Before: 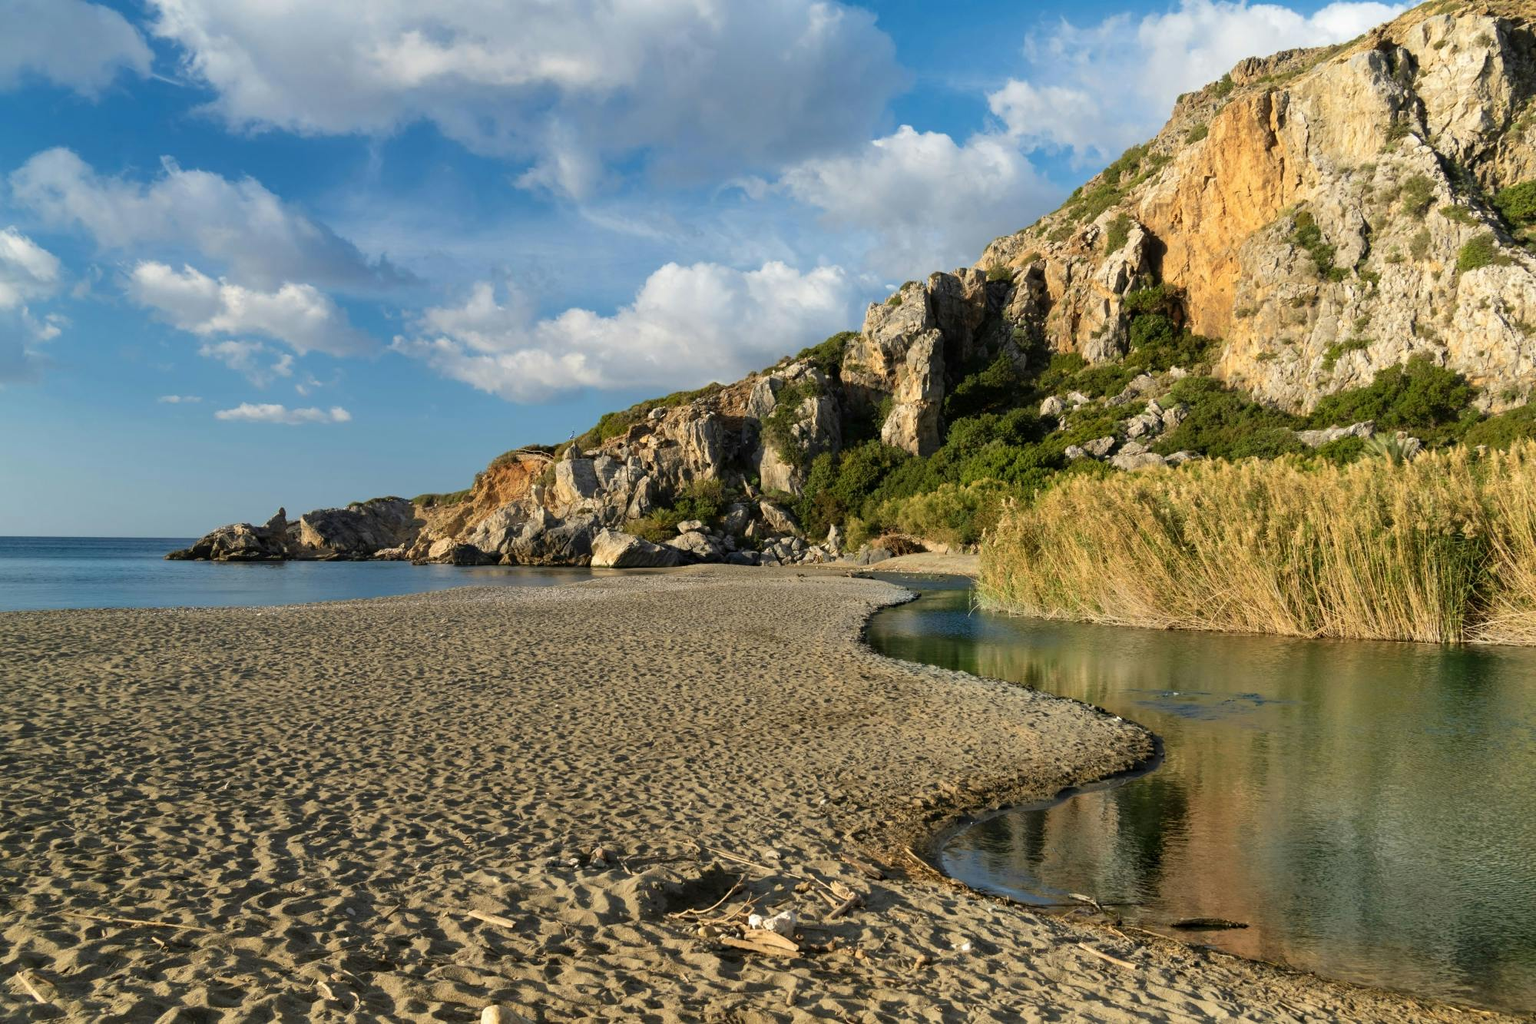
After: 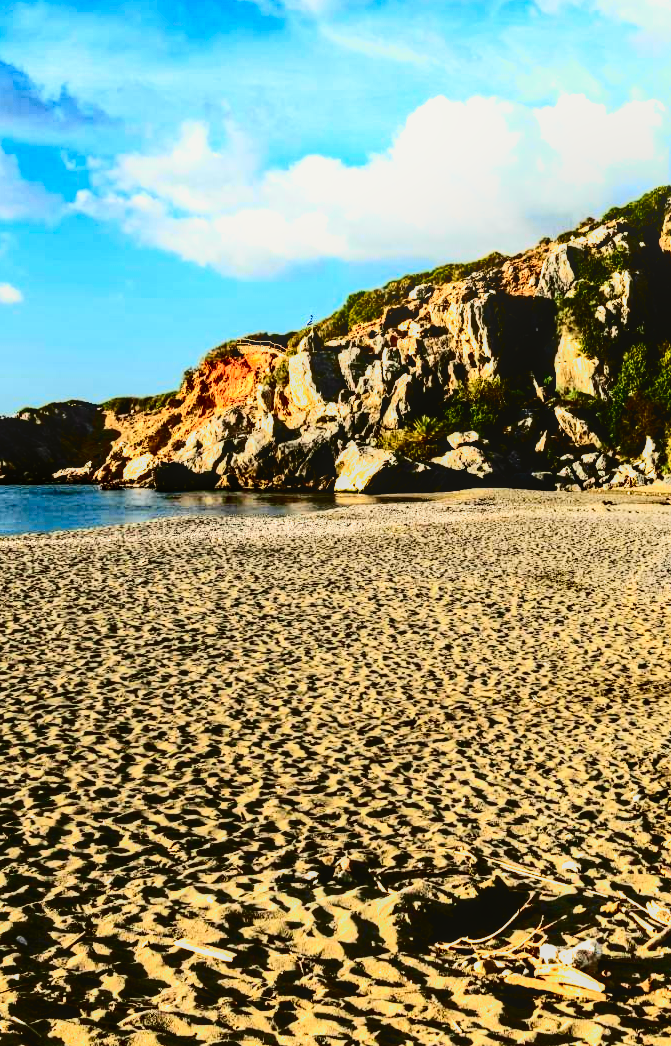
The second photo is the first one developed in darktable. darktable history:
local contrast: on, module defaults
haze removal: adaptive false
exposure: exposure 0.29 EV, compensate highlight preservation false
crop and rotate: left 21.77%, top 18.528%, right 44.676%, bottom 2.997%
contrast brightness saturation: contrast 0.28
tone curve: curves: ch0 [(0, 0.006) (0.184, 0.117) (0.405, 0.46) (0.456, 0.528) (0.634, 0.728) (0.877, 0.89) (0.984, 0.935)]; ch1 [(0, 0) (0.443, 0.43) (0.492, 0.489) (0.566, 0.579) (0.595, 0.625) (0.608, 0.667) (0.65, 0.729) (1, 1)]; ch2 [(0, 0) (0.33, 0.301) (0.421, 0.443) (0.447, 0.489) (0.495, 0.505) (0.537, 0.583) (0.586, 0.591) (0.663, 0.686) (1, 1)], color space Lab, independent channels, preserve colors none
filmic rgb: black relative exposure -8.2 EV, white relative exposure 2.2 EV, threshold 3 EV, hardness 7.11, latitude 85.74%, contrast 1.696, highlights saturation mix -4%, shadows ↔ highlights balance -2.69%, preserve chrominance no, color science v5 (2021), contrast in shadows safe, contrast in highlights safe, enable highlight reconstruction true
bloom: size 15%, threshold 97%, strength 7%
